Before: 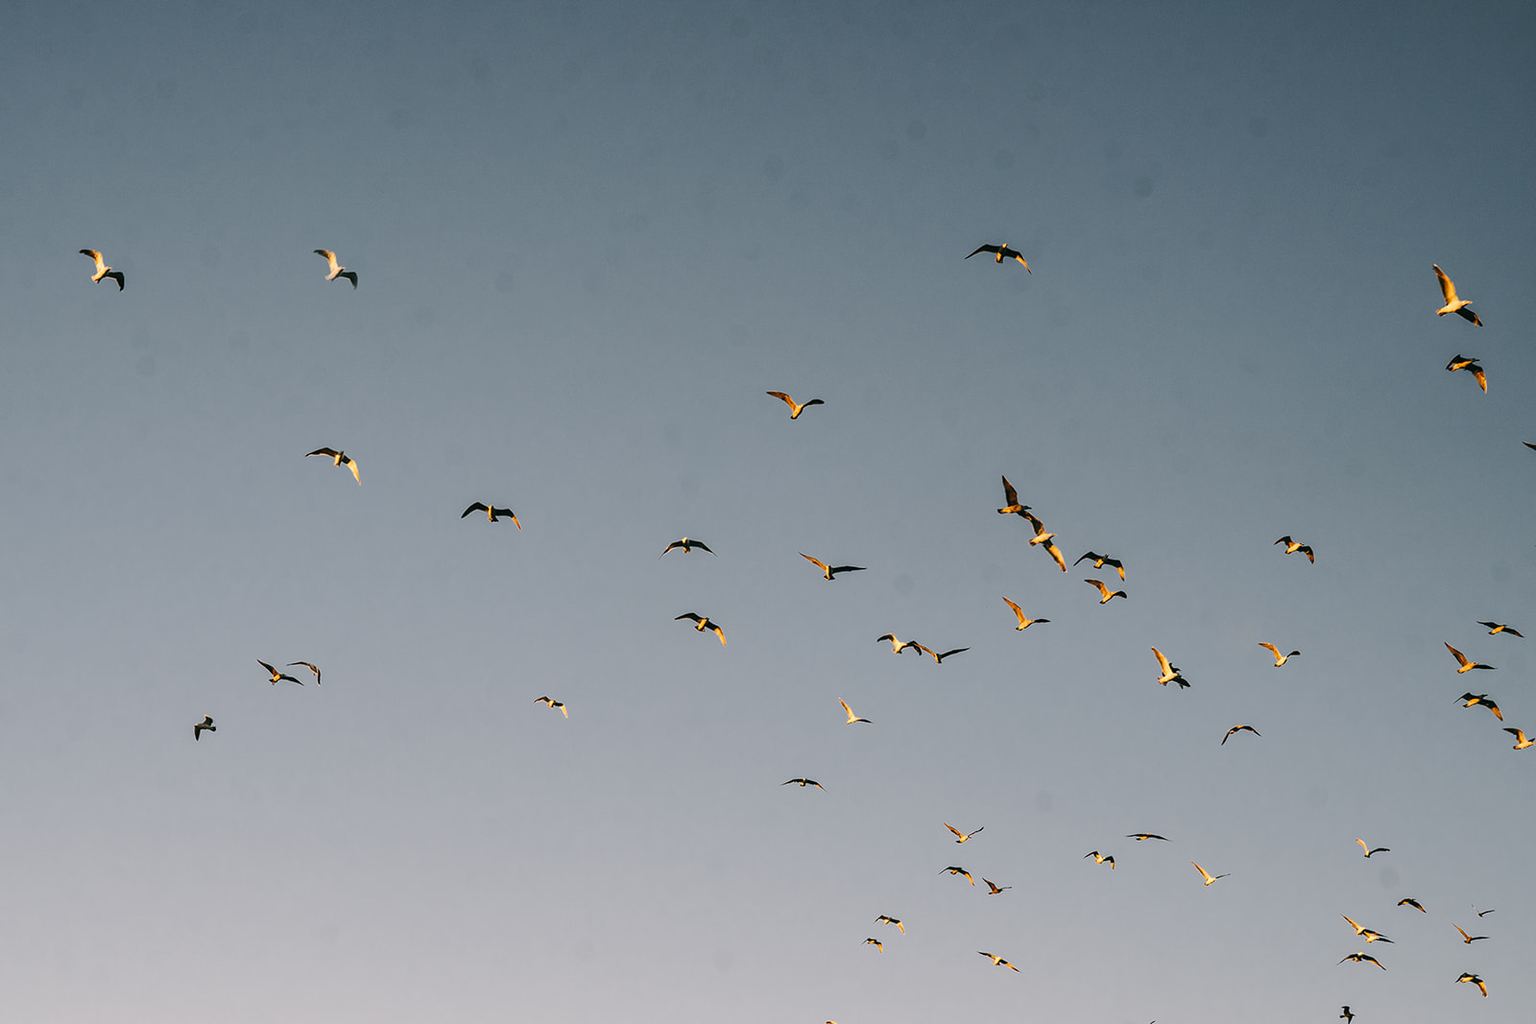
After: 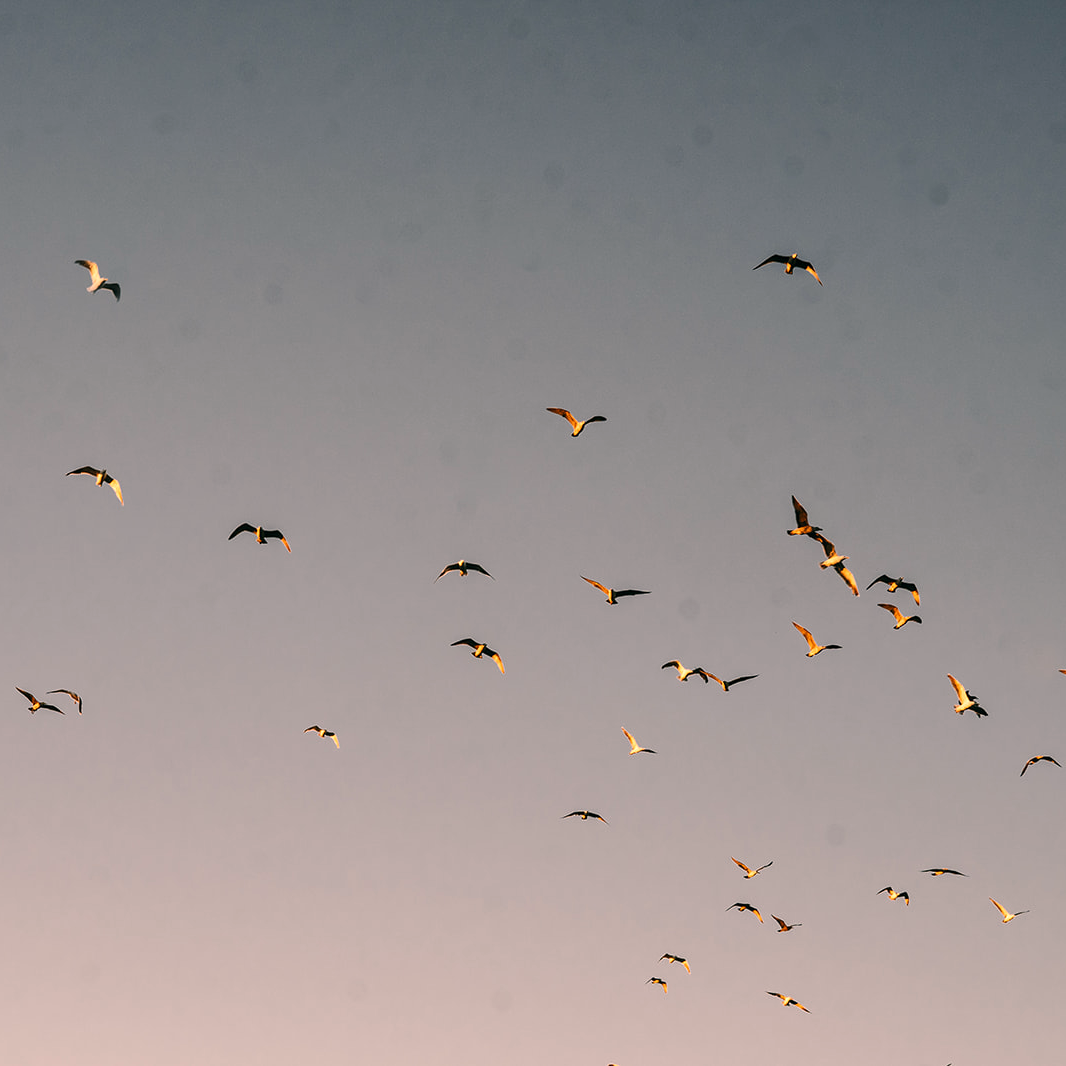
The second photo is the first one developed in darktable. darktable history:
local contrast: mode bilateral grid, contrast 28, coarseness 16, detail 115%, midtone range 0.2
crop and rotate: left 15.754%, right 17.579%
white balance: red 1.127, blue 0.943
